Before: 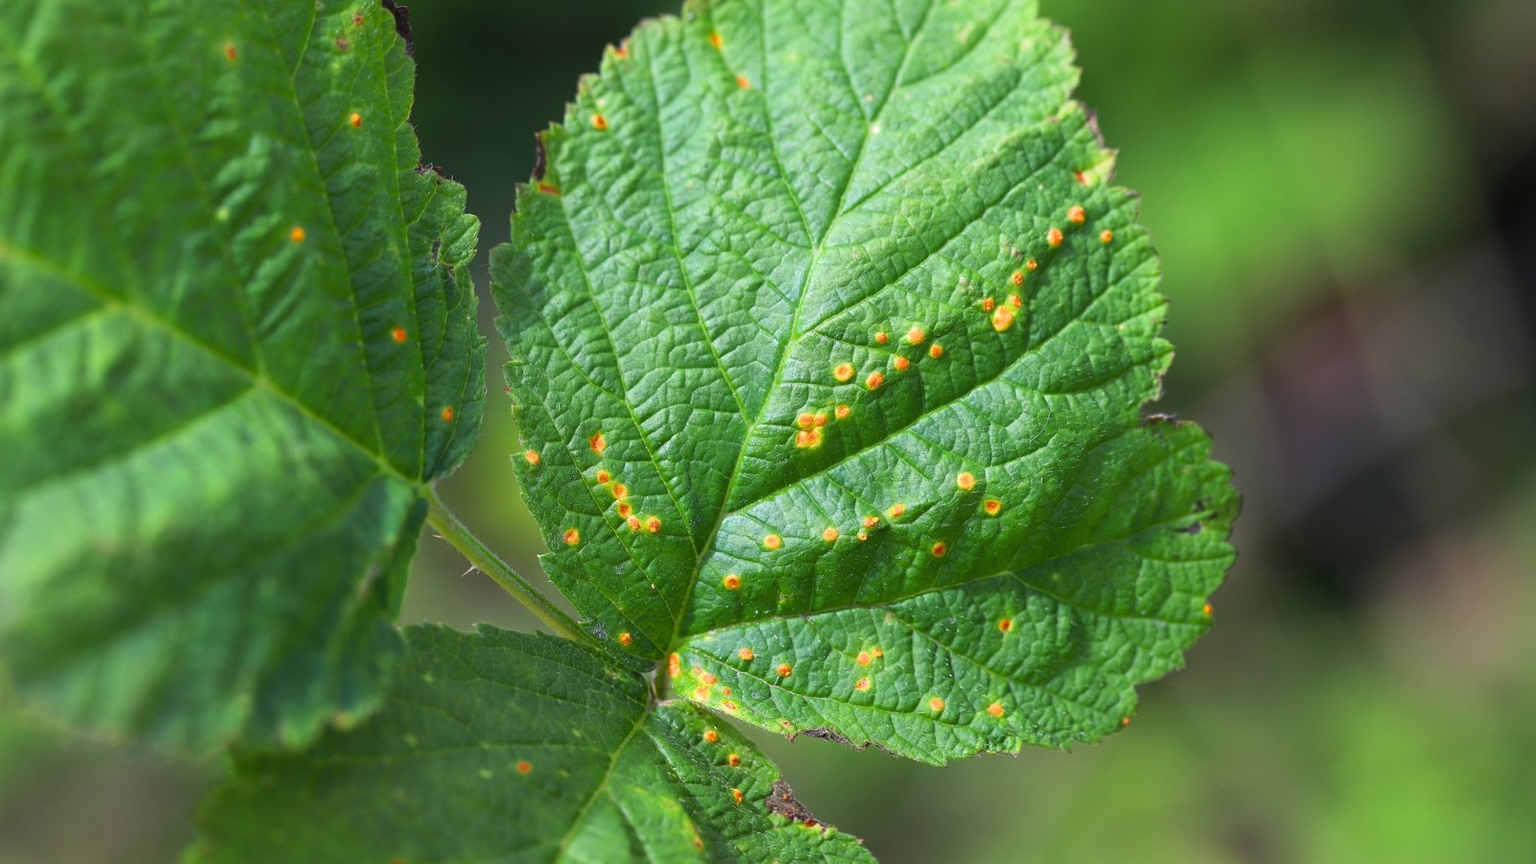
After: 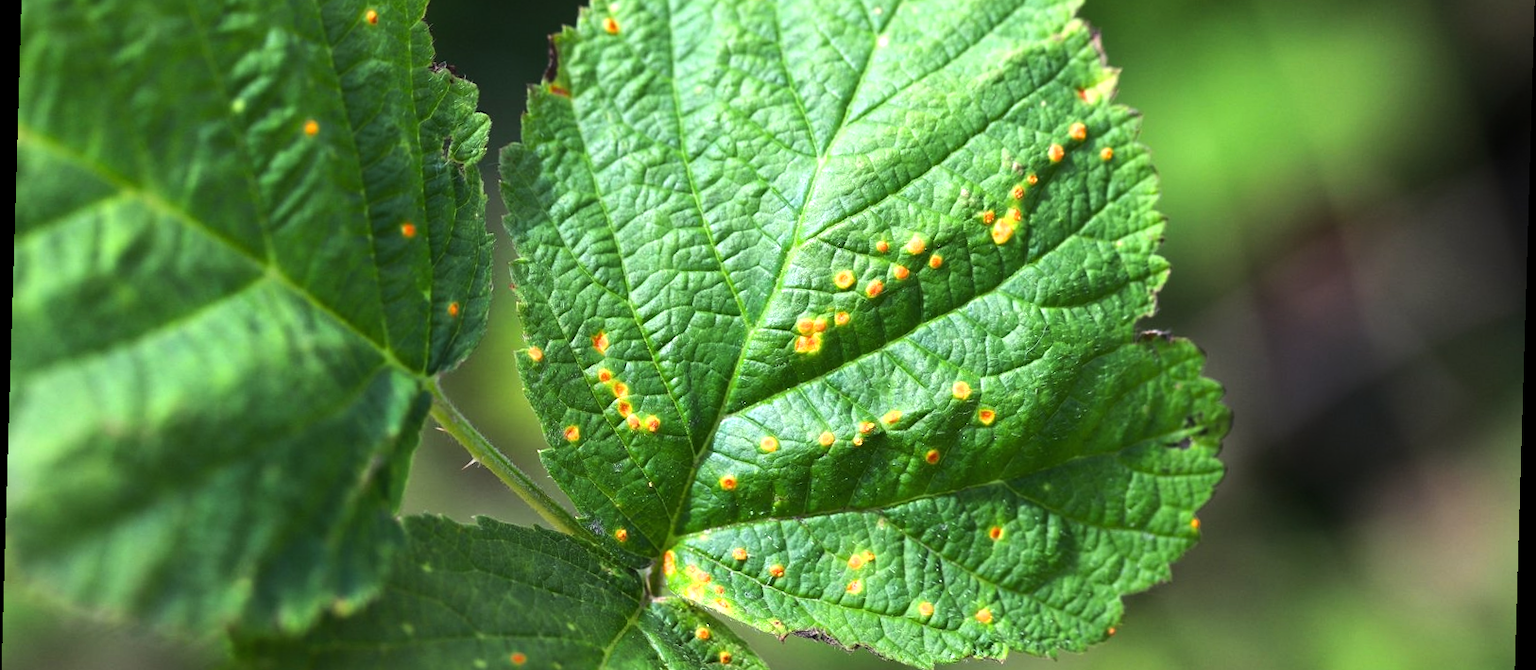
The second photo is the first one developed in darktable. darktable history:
crop and rotate: top 12.5%, bottom 12.5%
rotate and perspective: rotation 1.72°, automatic cropping off
tone equalizer: -8 EV -0.75 EV, -7 EV -0.7 EV, -6 EV -0.6 EV, -5 EV -0.4 EV, -3 EV 0.4 EV, -2 EV 0.6 EV, -1 EV 0.7 EV, +0 EV 0.75 EV, edges refinement/feathering 500, mask exposure compensation -1.57 EV, preserve details no
